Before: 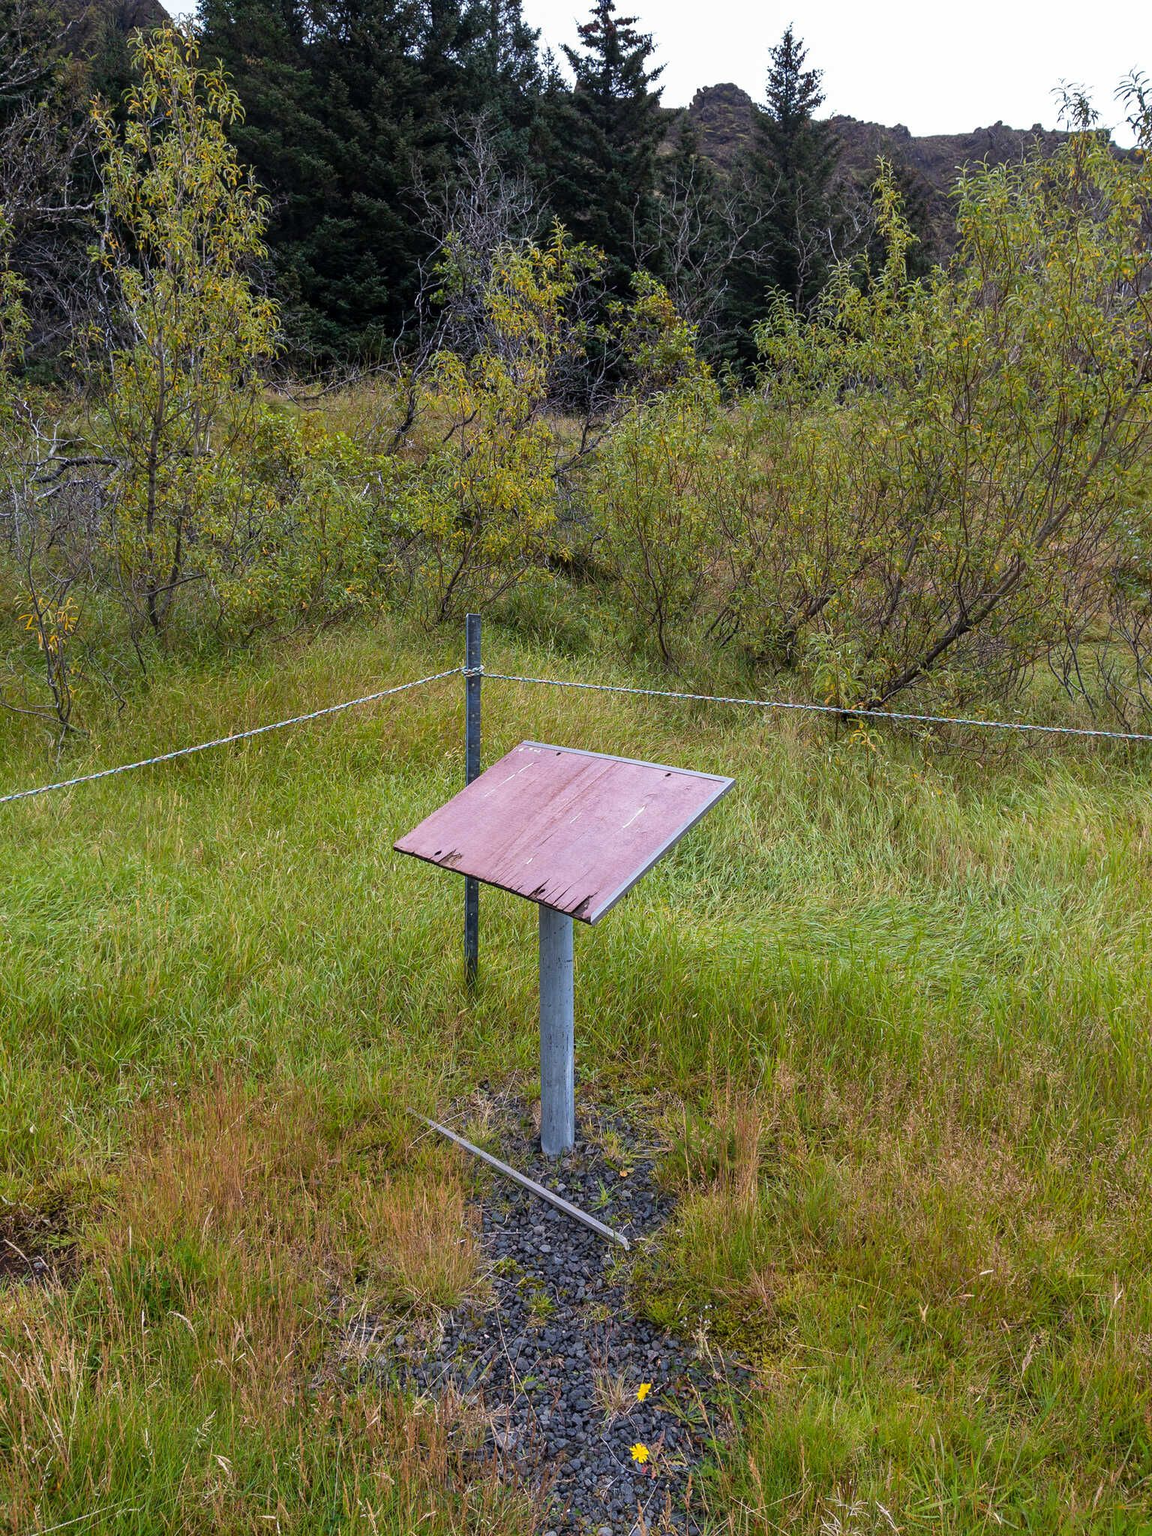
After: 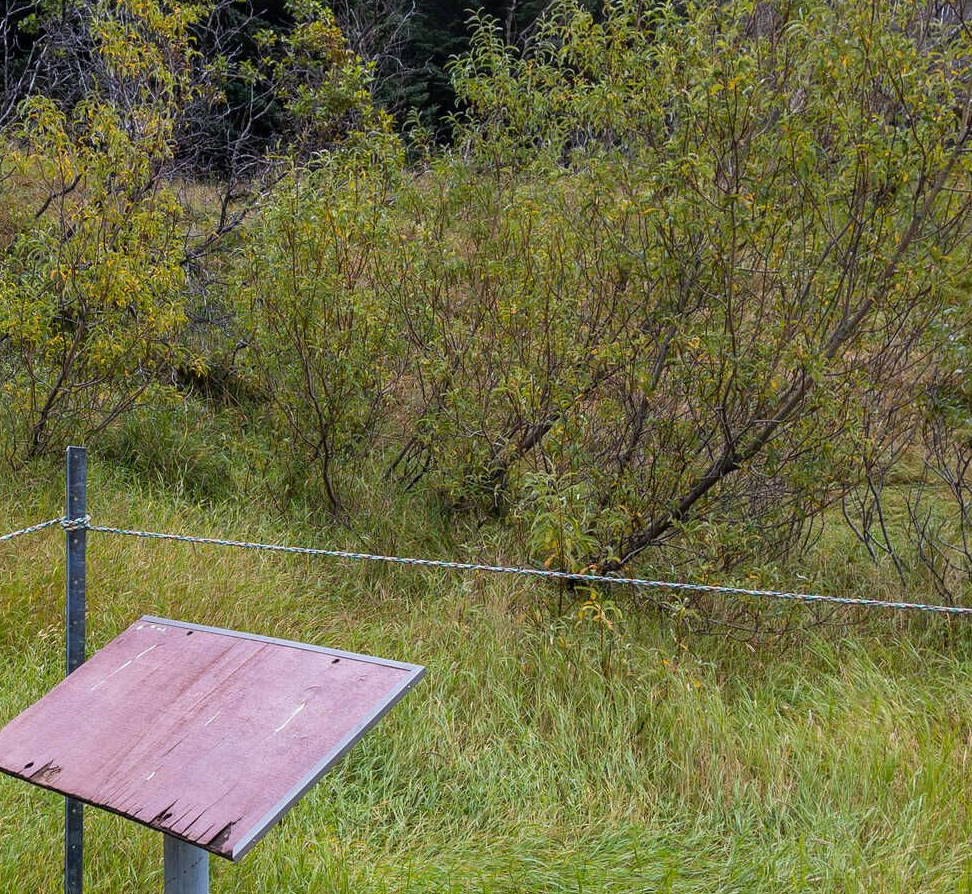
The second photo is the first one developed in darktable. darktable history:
crop: left 36.154%, top 18.199%, right 0.52%, bottom 38.128%
exposure: exposure -0.07 EV, compensate highlight preservation false
